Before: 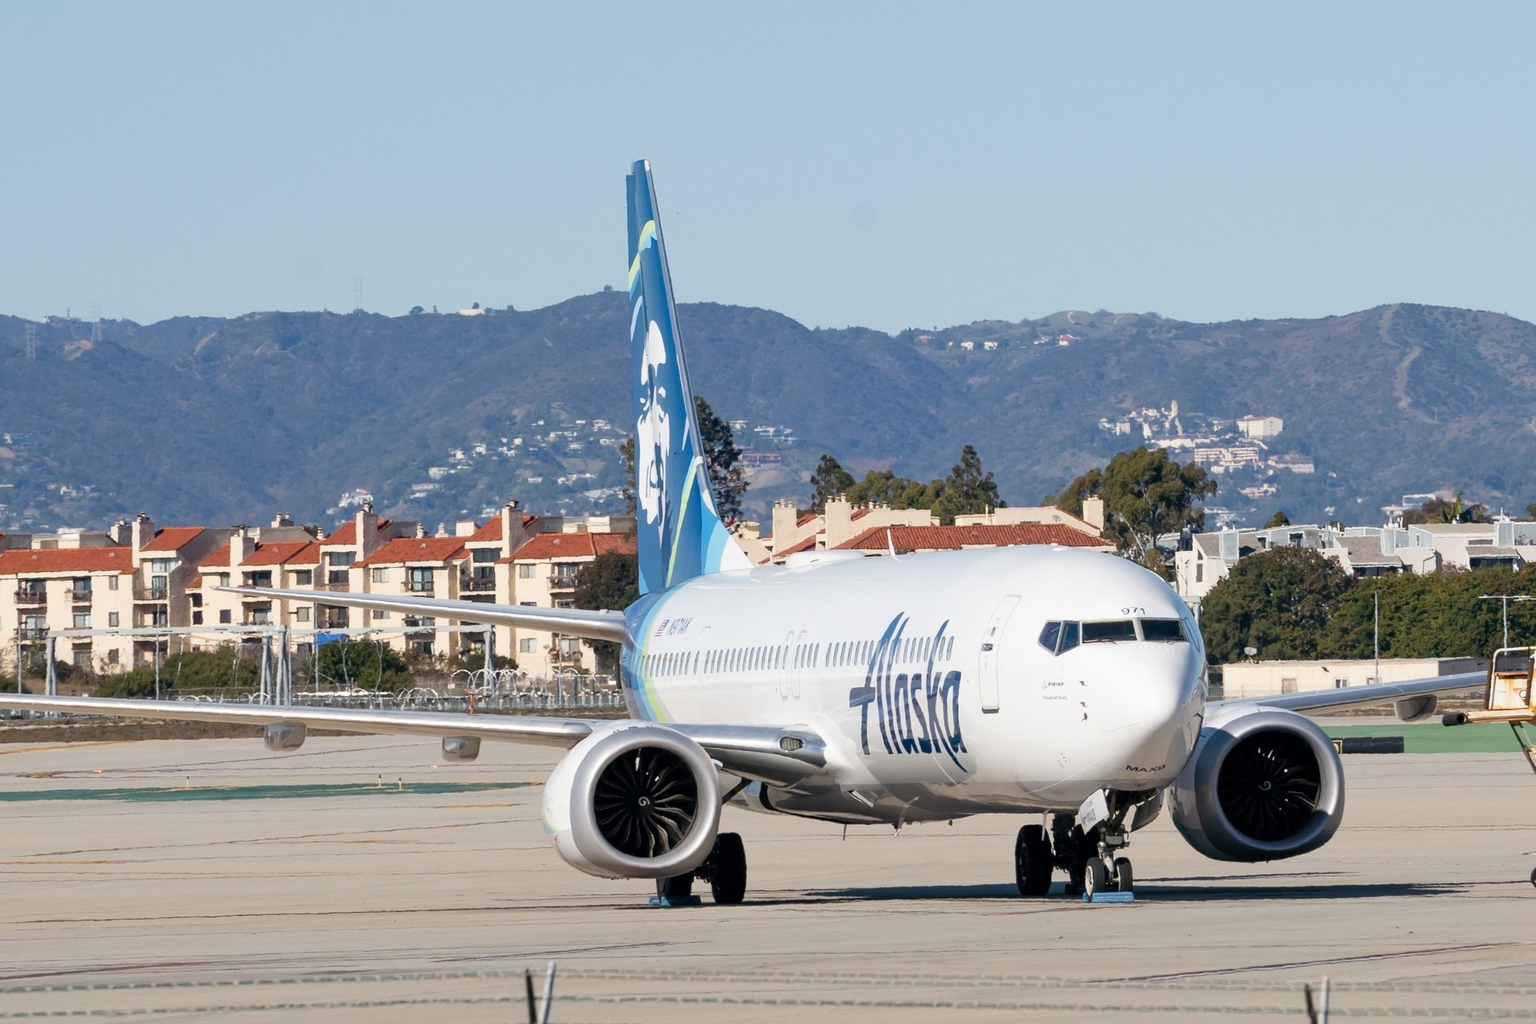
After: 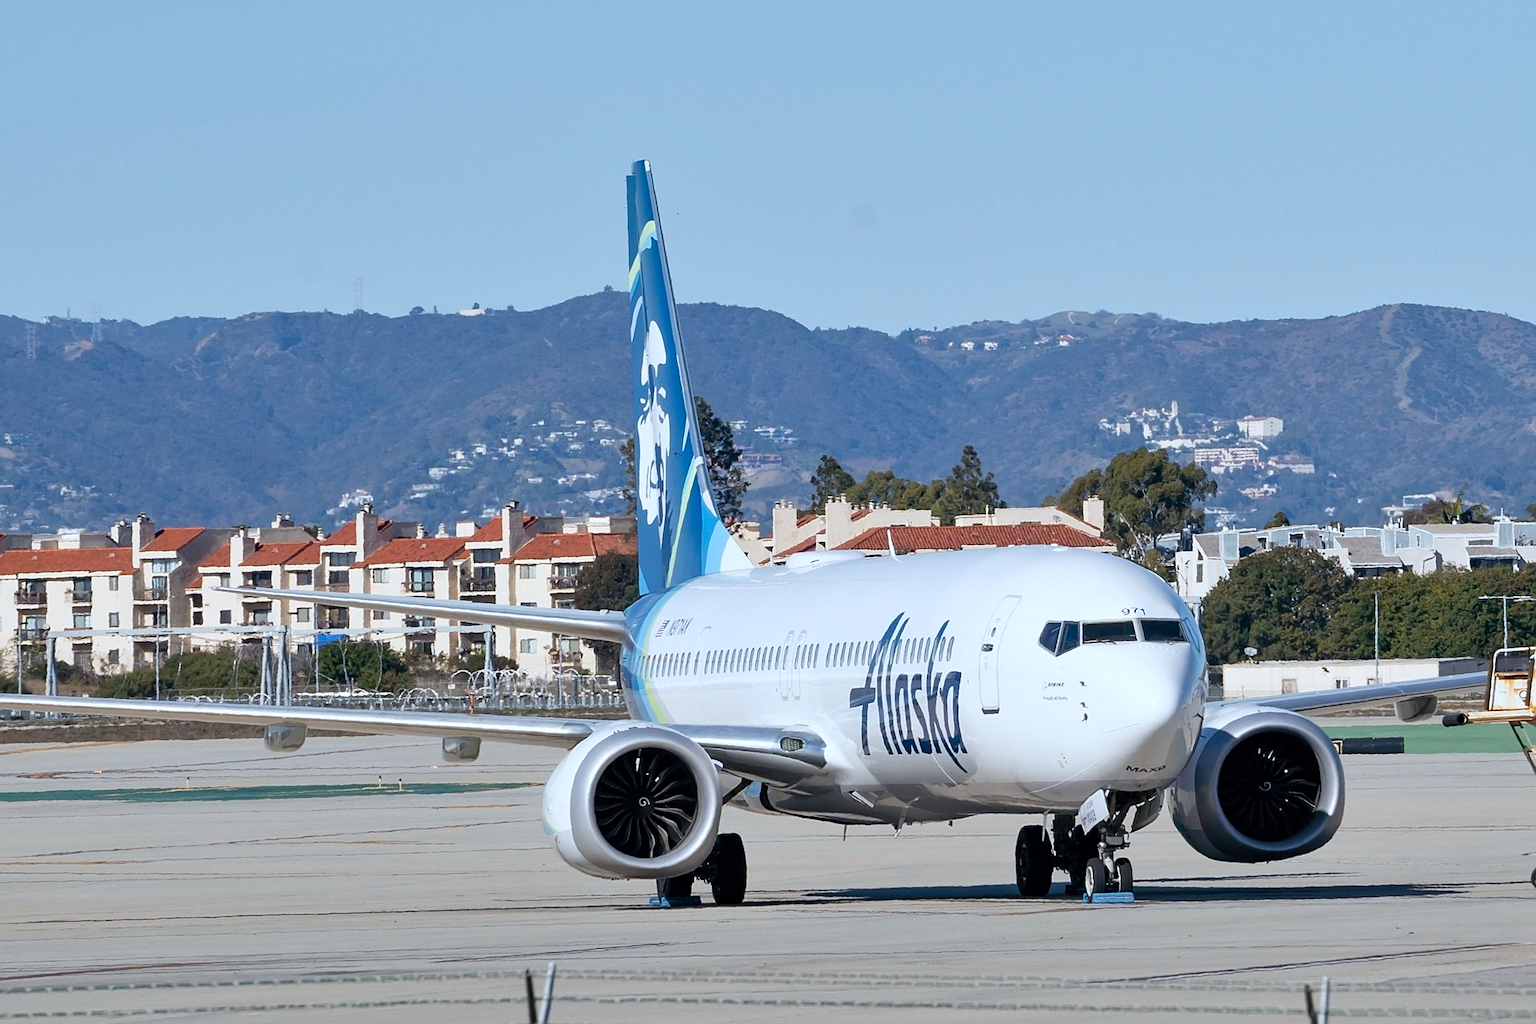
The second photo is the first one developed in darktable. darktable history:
sharpen: on, module defaults
color calibration: gray › normalize channels true, illuminant custom, x 0.368, y 0.373, temperature 4349.48 K, gamut compression 0.01
shadows and highlights: shadows 20.99, highlights -35.56, highlights color adjustment 0.694%, soften with gaussian
